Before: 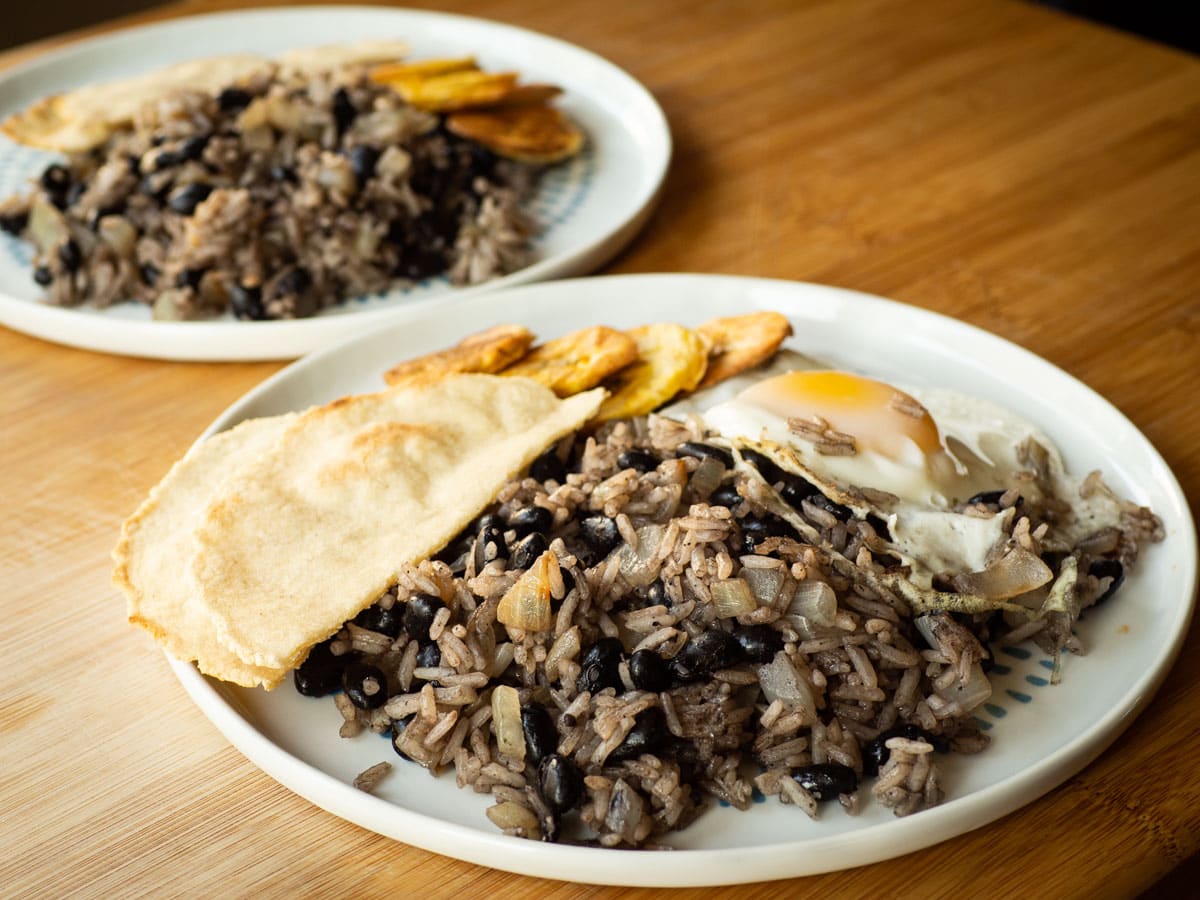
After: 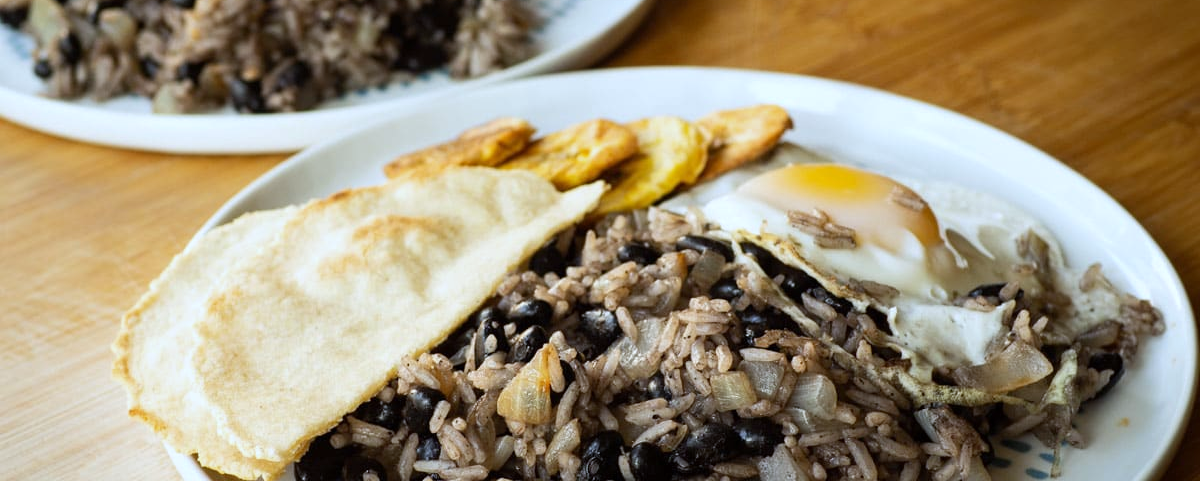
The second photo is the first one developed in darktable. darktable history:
white balance: red 0.931, blue 1.11
crop and rotate: top 23.043%, bottom 23.437%
